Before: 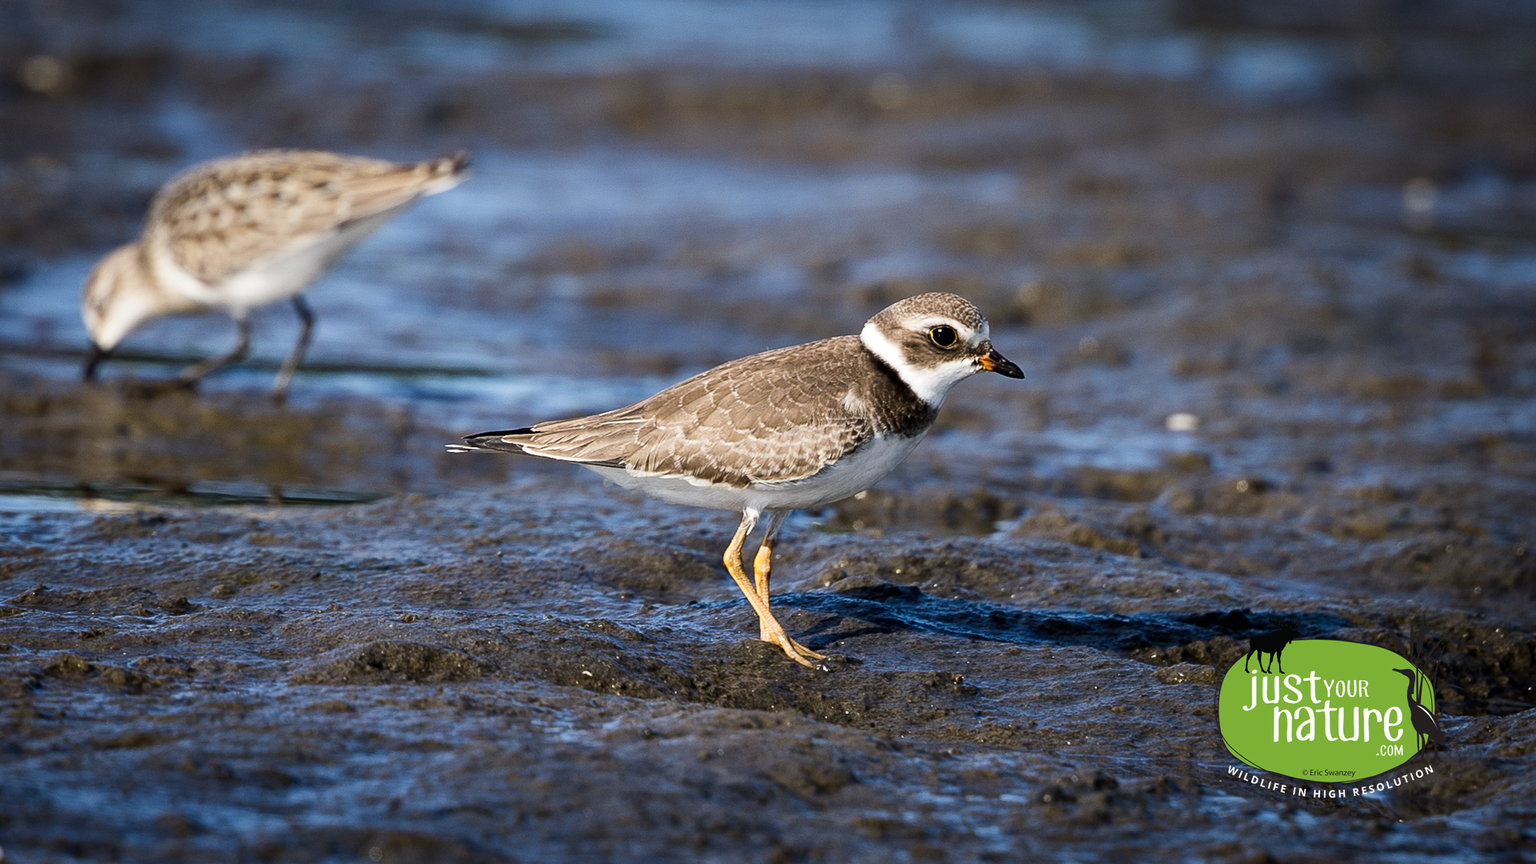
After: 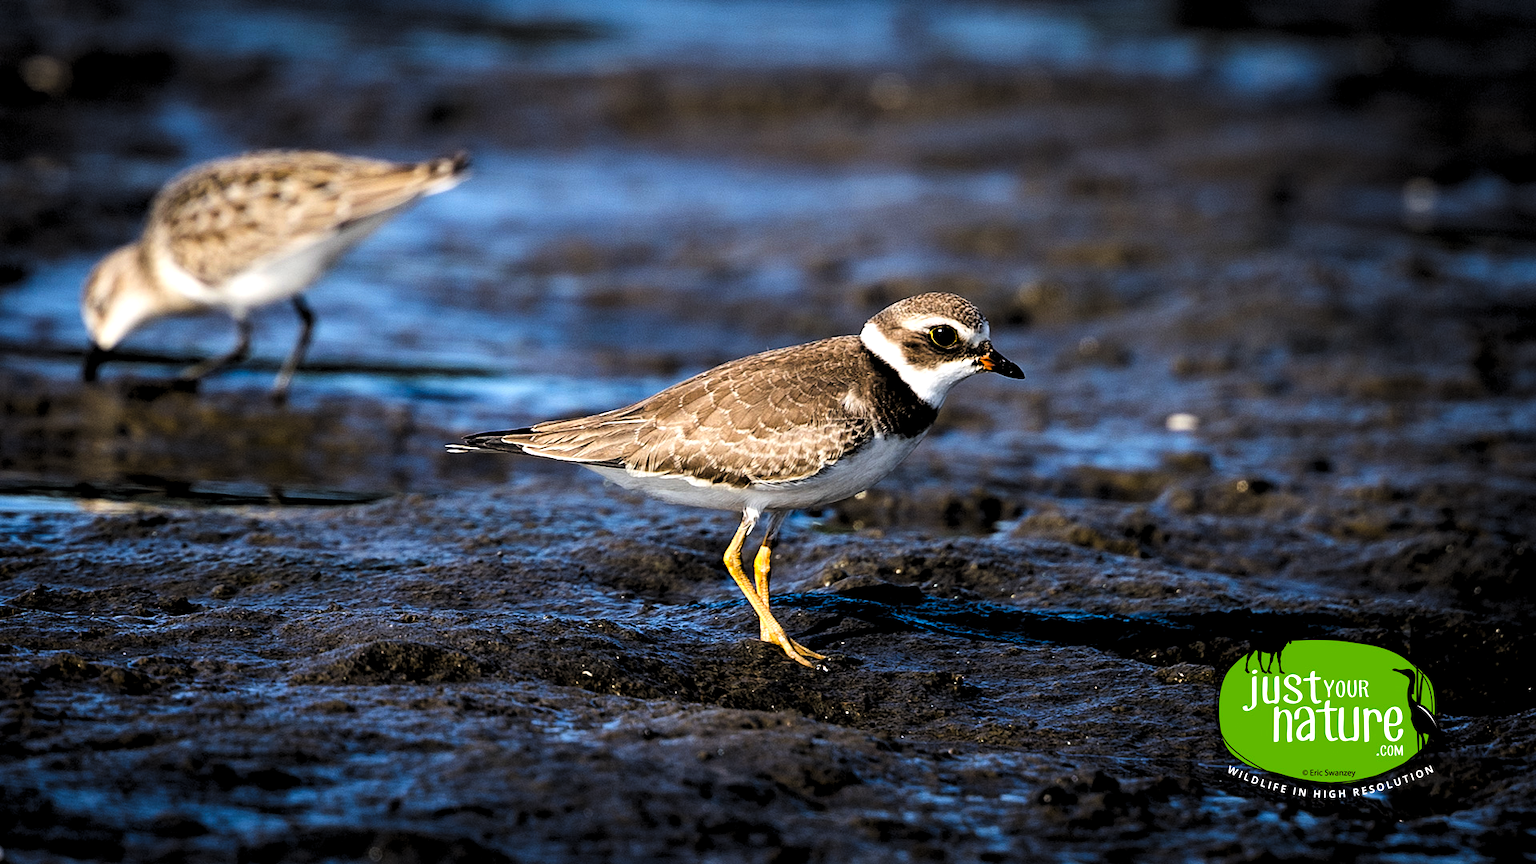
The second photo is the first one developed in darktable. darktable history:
contrast brightness saturation: saturation 0.487
levels: levels [0.182, 0.542, 0.902]
